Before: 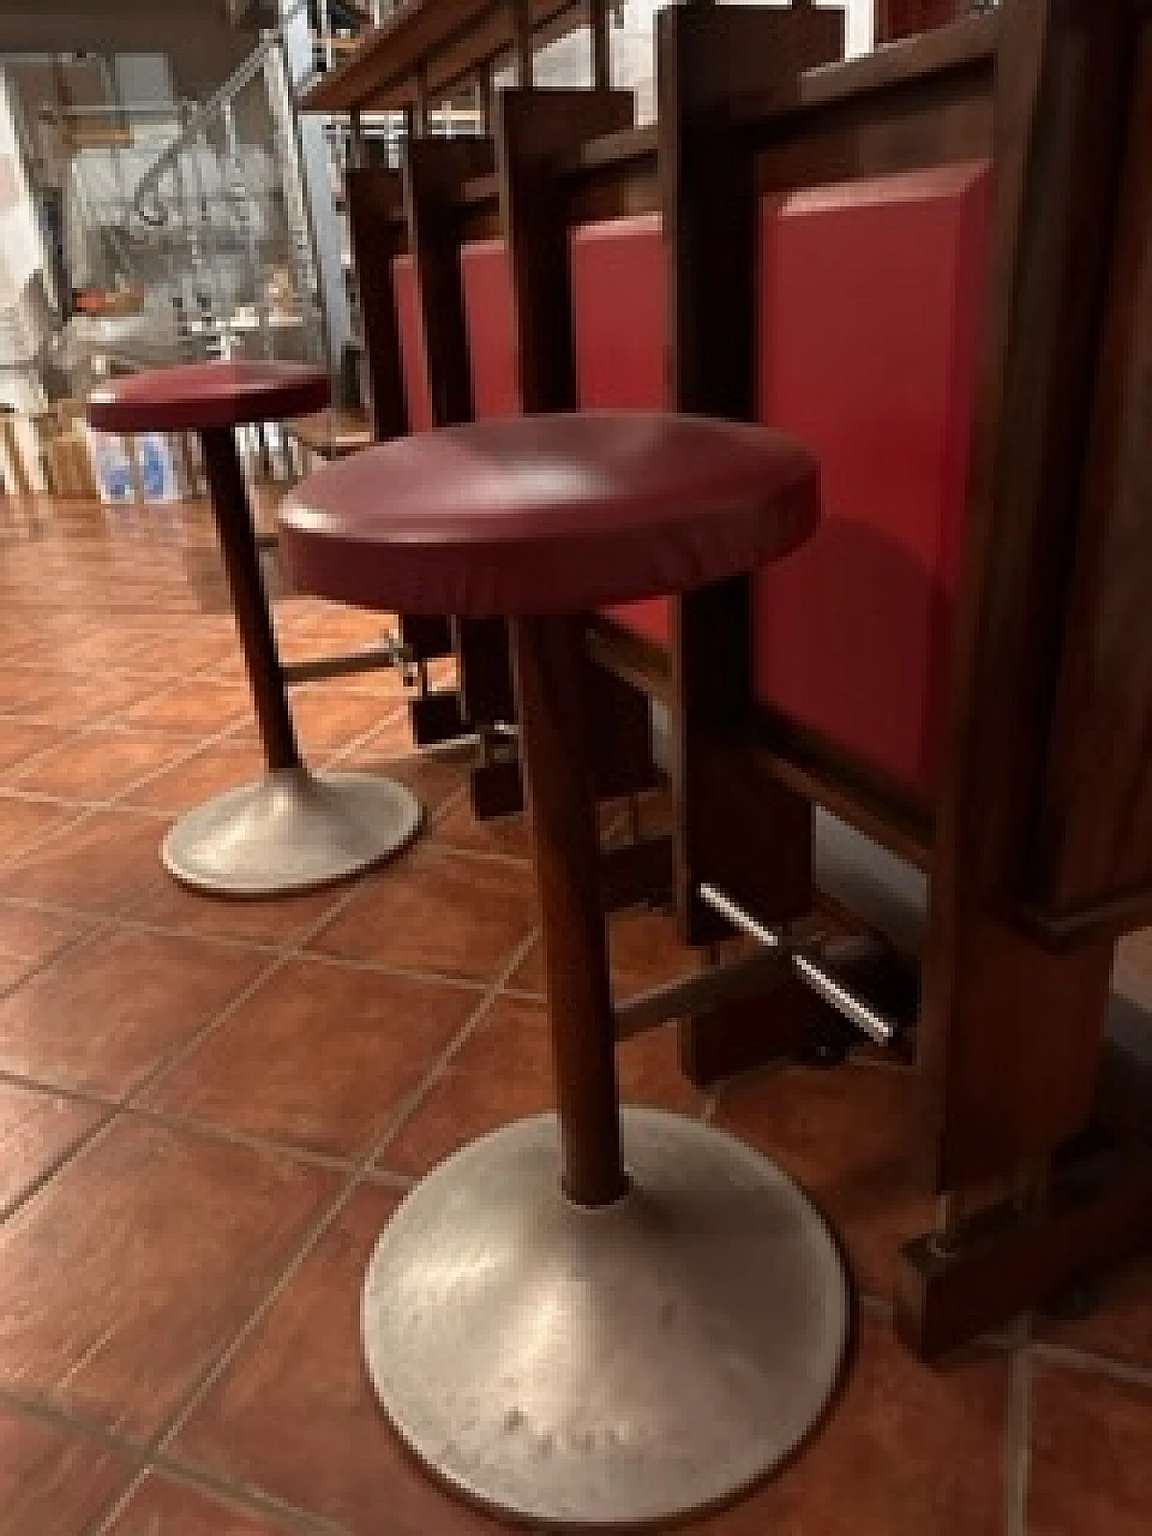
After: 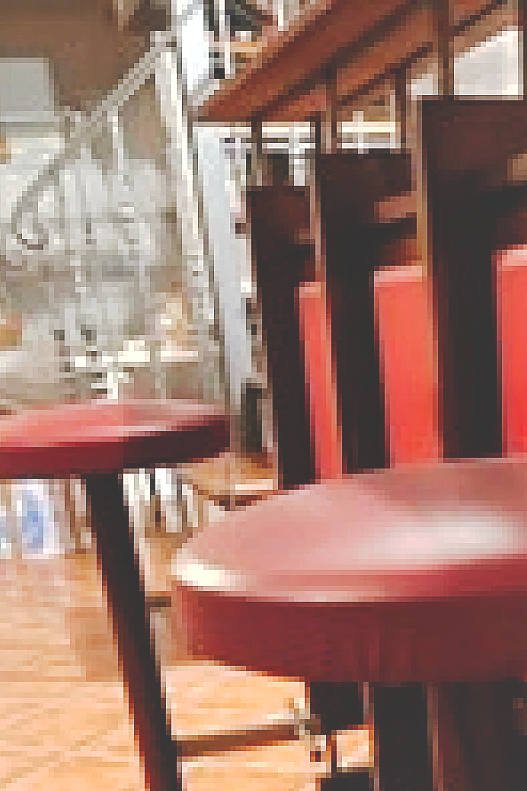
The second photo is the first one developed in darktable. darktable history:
shadows and highlights: shadows color adjustment 99.14%, highlights color adjustment 0.643%
contrast equalizer: y [[0.579, 0.58, 0.505, 0.5, 0.5, 0.5], [0.5 ×6], [0.5 ×6], [0 ×6], [0 ×6]], mix -0.306
crop and rotate: left 10.8%, top 0.115%, right 48.005%, bottom 53.493%
contrast brightness saturation: brightness 0.142
exposure: black level correction 0, exposure 0.693 EV, compensate exposure bias true, compensate highlight preservation false
tone curve: curves: ch0 [(0, 0) (0.003, 0.17) (0.011, 0.17) (0.025, 0.17) (0.044, 0.168) (0.069, 0.167) (0.1, 0.173) (0.136, 0.181) (0.177, 0.199) (0.224, 0.226) (0.277, 0.271) (0.335, 0.333) (0.399, 0.419) (0.468, 0.52) (0.543, 0.621) (0.623, 0.716) (0.709, 0.795) (0.801, 0.867) (0.898, 0.914) (1, 1)], preserve colors none
